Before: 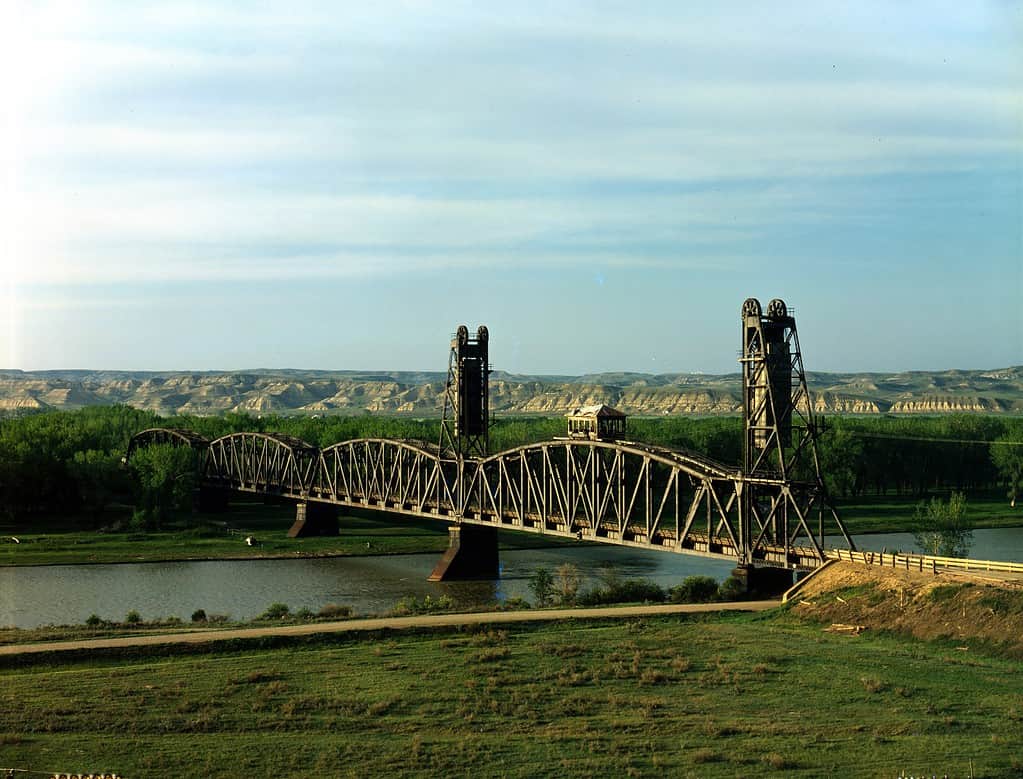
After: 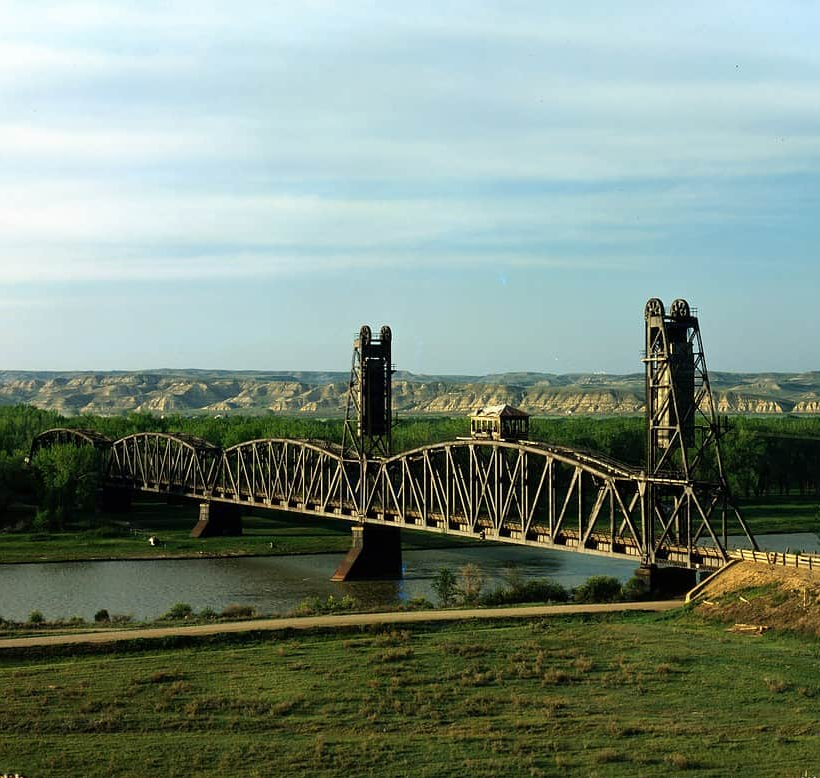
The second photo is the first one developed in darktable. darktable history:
crop and rotate: left 9.545%, right 10.204%
